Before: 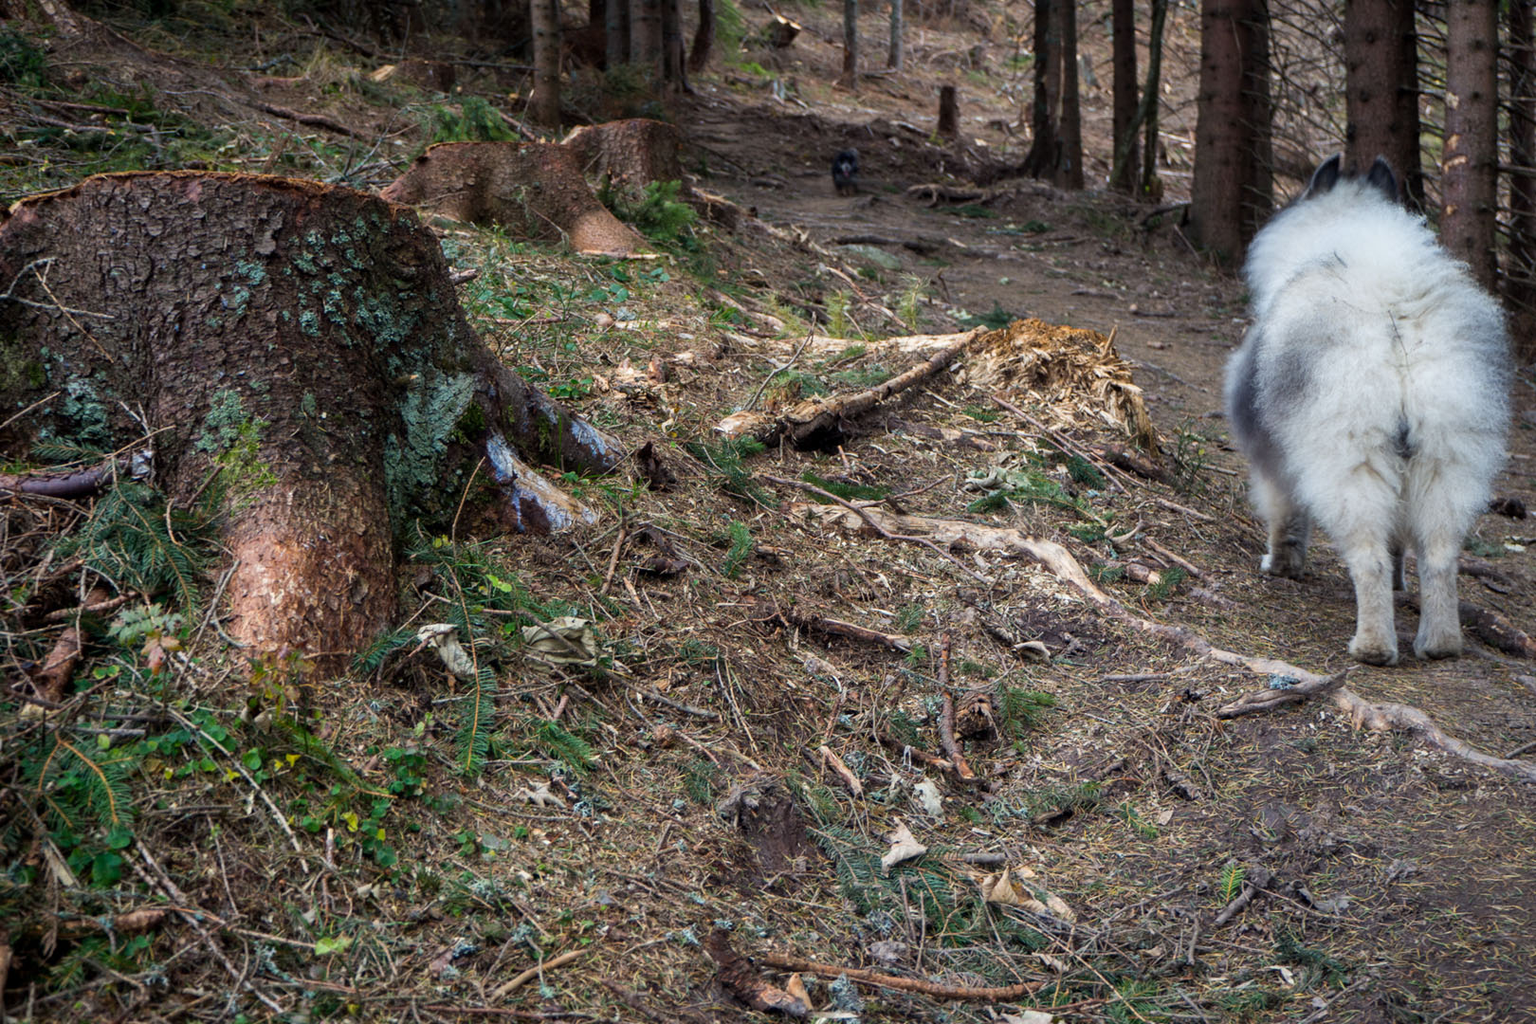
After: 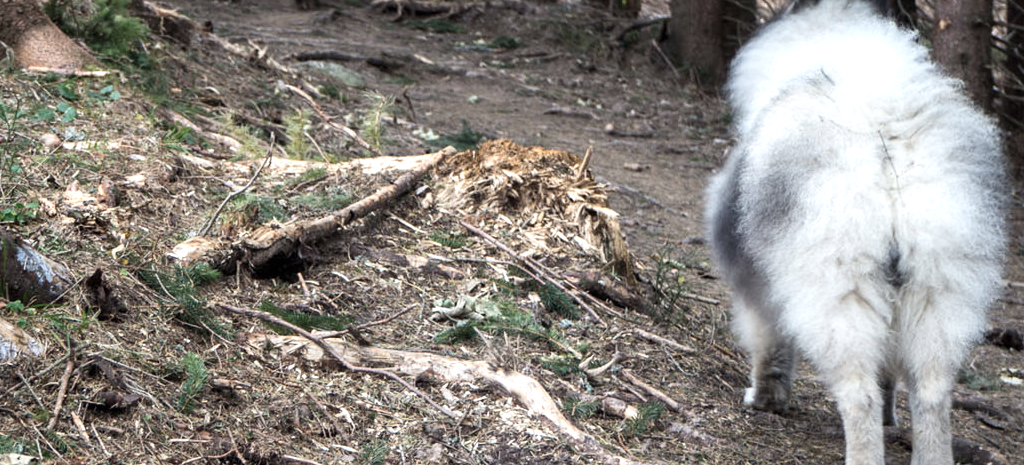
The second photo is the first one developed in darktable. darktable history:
contrast brightness saturation: contrast 0.101, saturation -0.358
exposure: black level correction 0, exposure 0.598 EV, compensate highlight preservation false
crop: left 36.228%, top 18.297%, right 0.55%, bottom 38.621%
